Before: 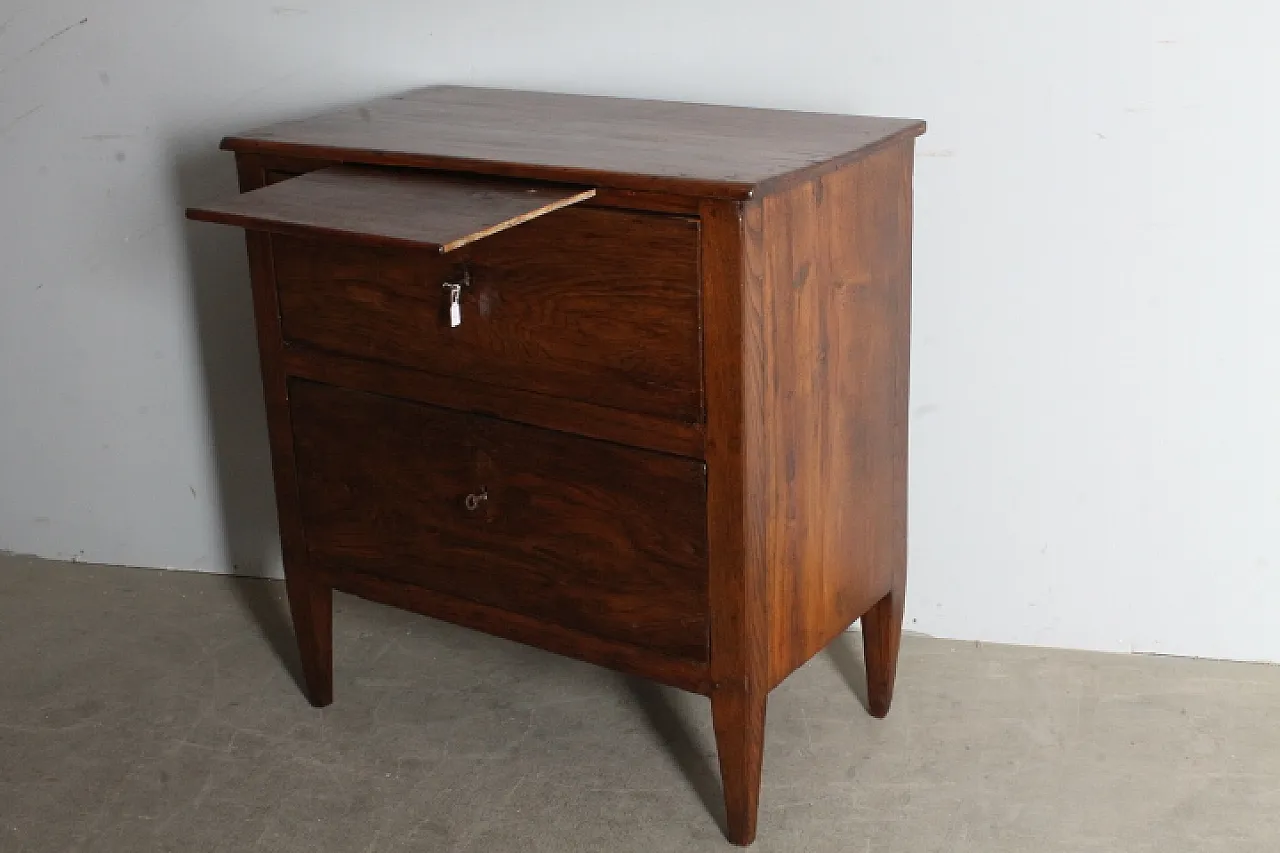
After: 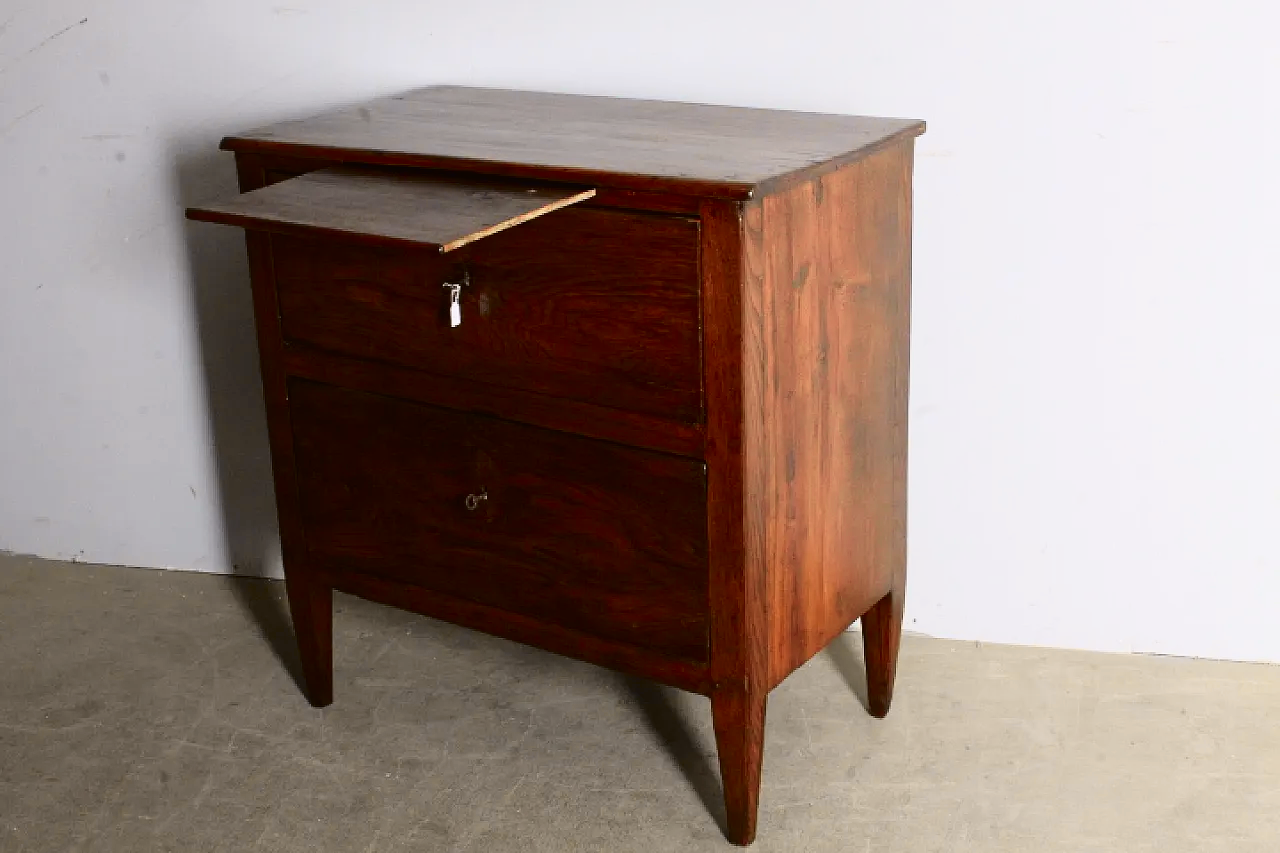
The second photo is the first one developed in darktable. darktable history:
tone curve: curves: ch0 [(0, 0.011) (0.053, 0.026) (0.174, 0.115) (0.398, 0.444) (0.673, 0.775) (0.829, 0.906) (0.991, 0.981)]; ch1 [(0, 0) (0.276, 0.206) (0.409, 0.383) (0.473, 0.458) (0.492, 0.501) (0.512, 0.513) (0.54, 0.543) (0.585, 0.617) (0.659, 0.686) (0.78, 0.8) (1, 1)]; ch2 [(0, 0) (0.438, 0.449) (0.473, 0.469) (0.503, 0.5) (0.523, 0.534) (0.562, 0.594) (0.612, 0.635) (0.695, 0.713) (1, 1)], color space Lab, independent channels, preserve colors none
